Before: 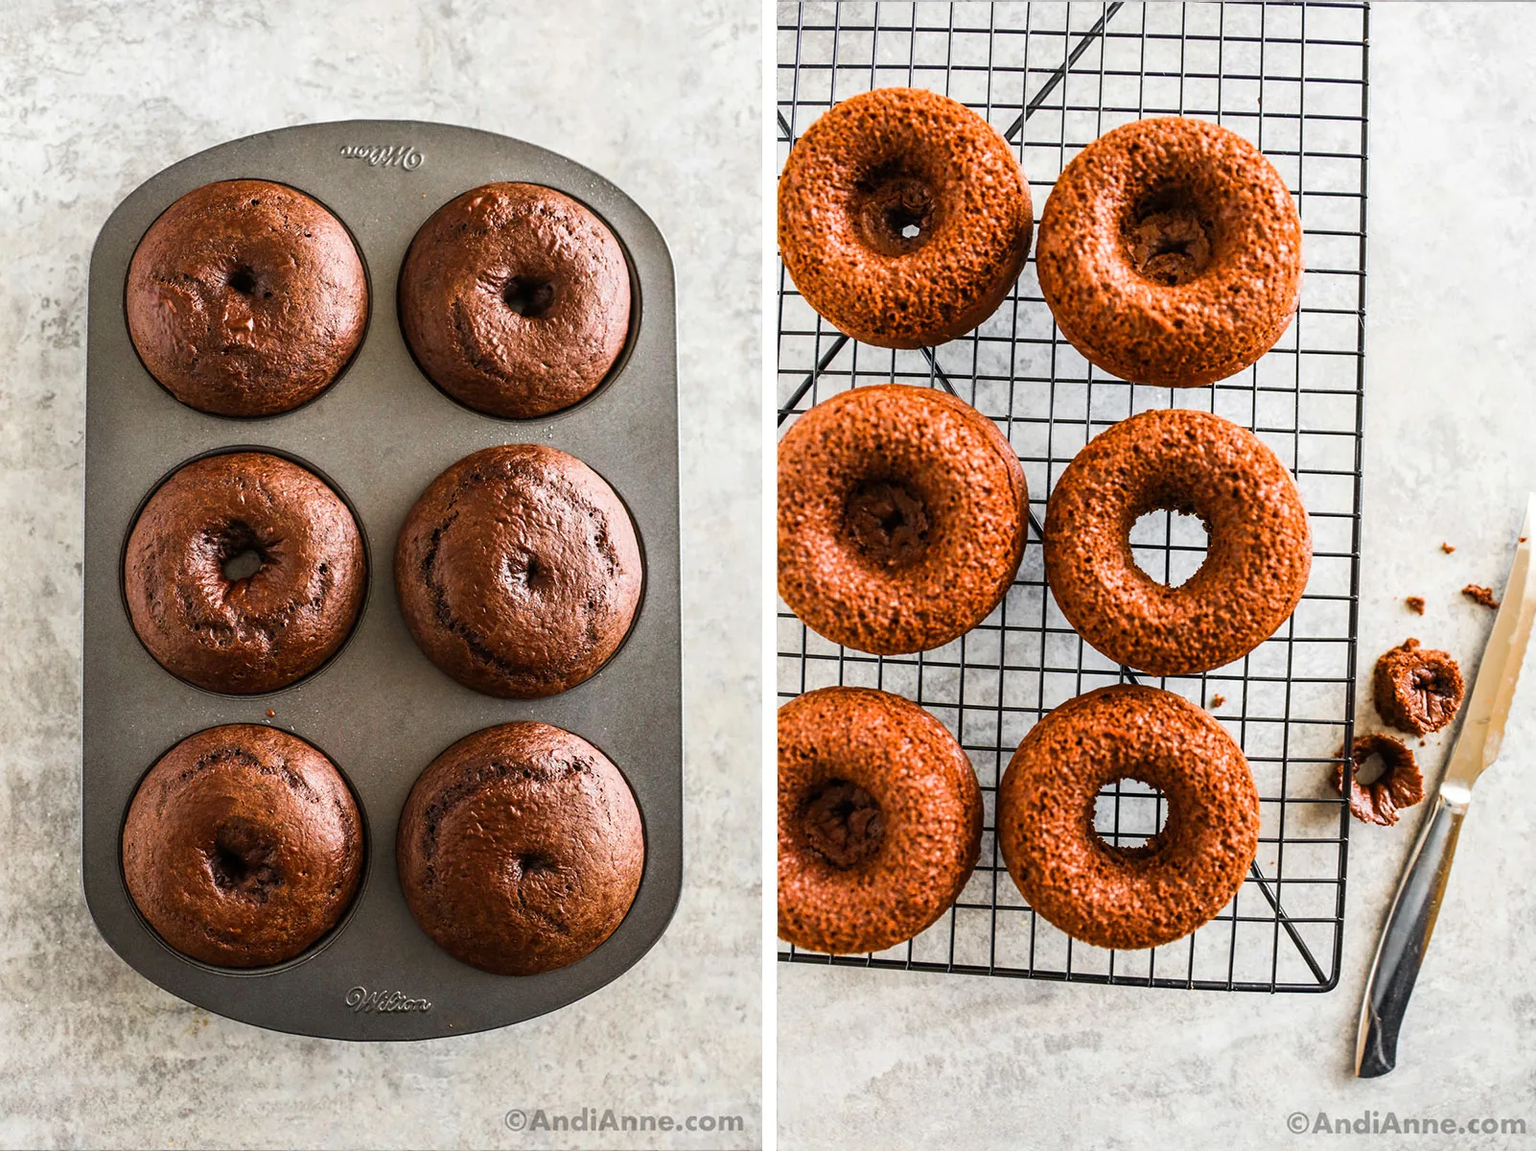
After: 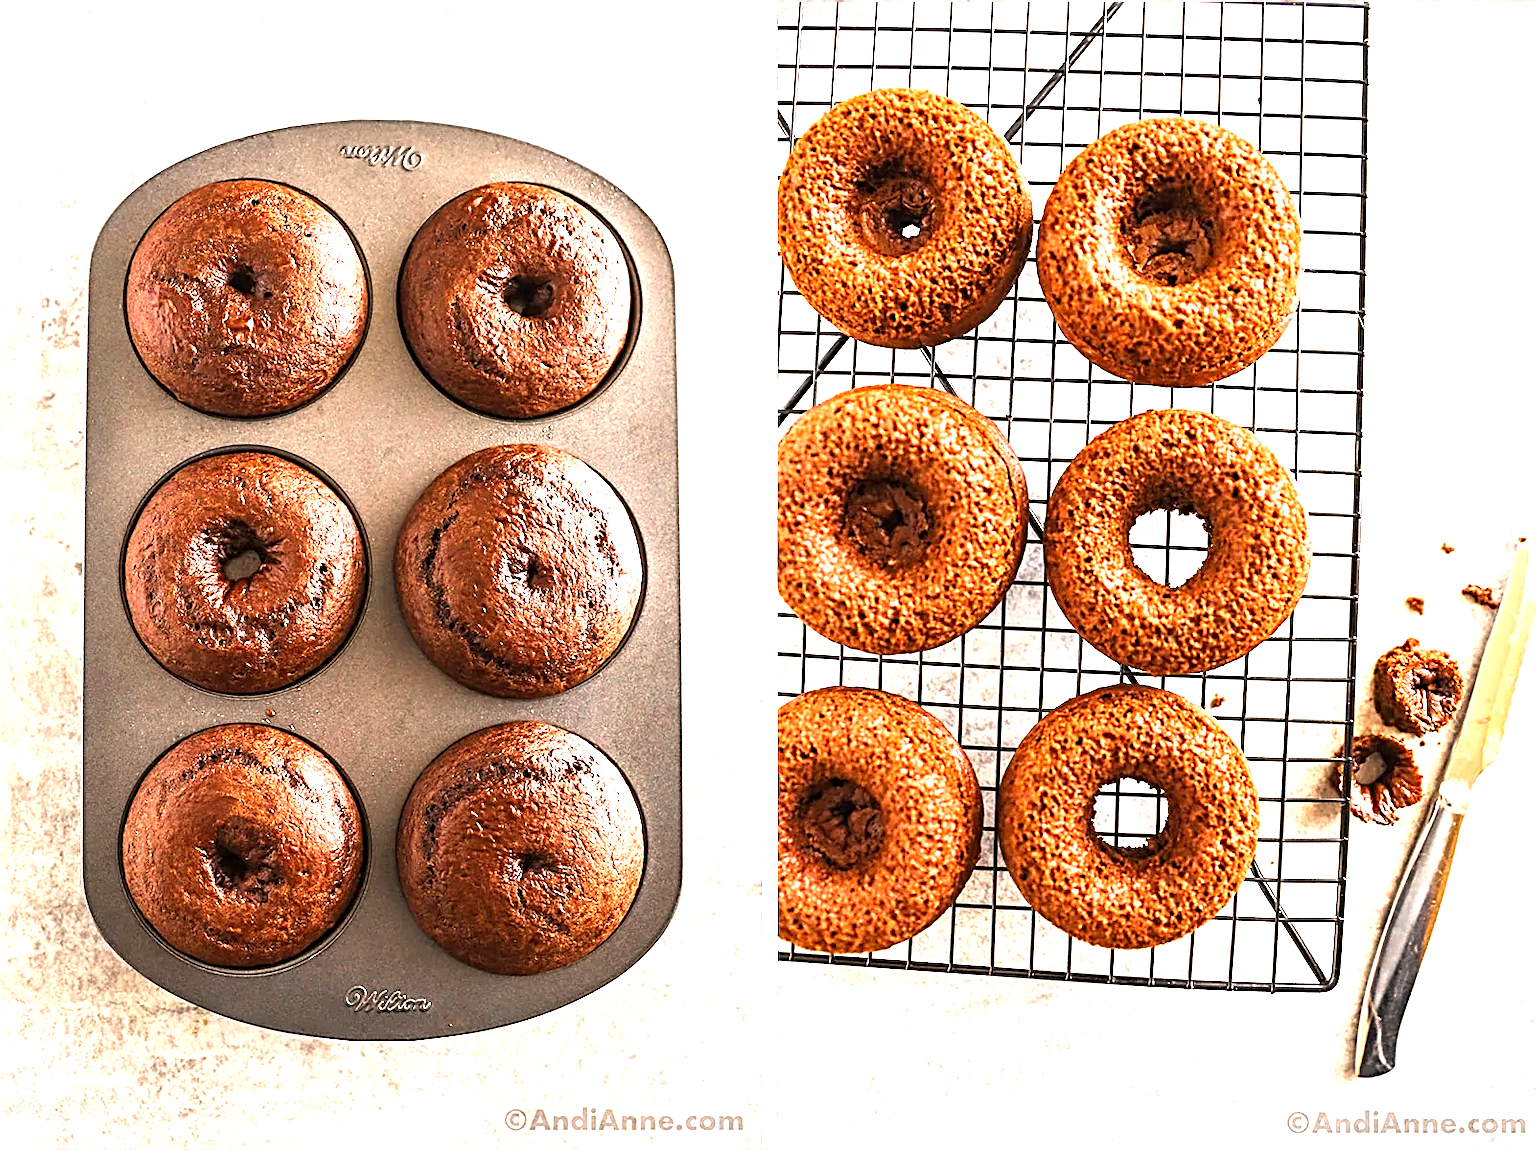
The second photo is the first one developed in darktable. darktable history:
sharpen: radius 2.817, amount 0.715
white balance: red 1.127, blue 0.943
exposure: black level correction 0, exposure 1.2 EV, compensate highlight preservation false
